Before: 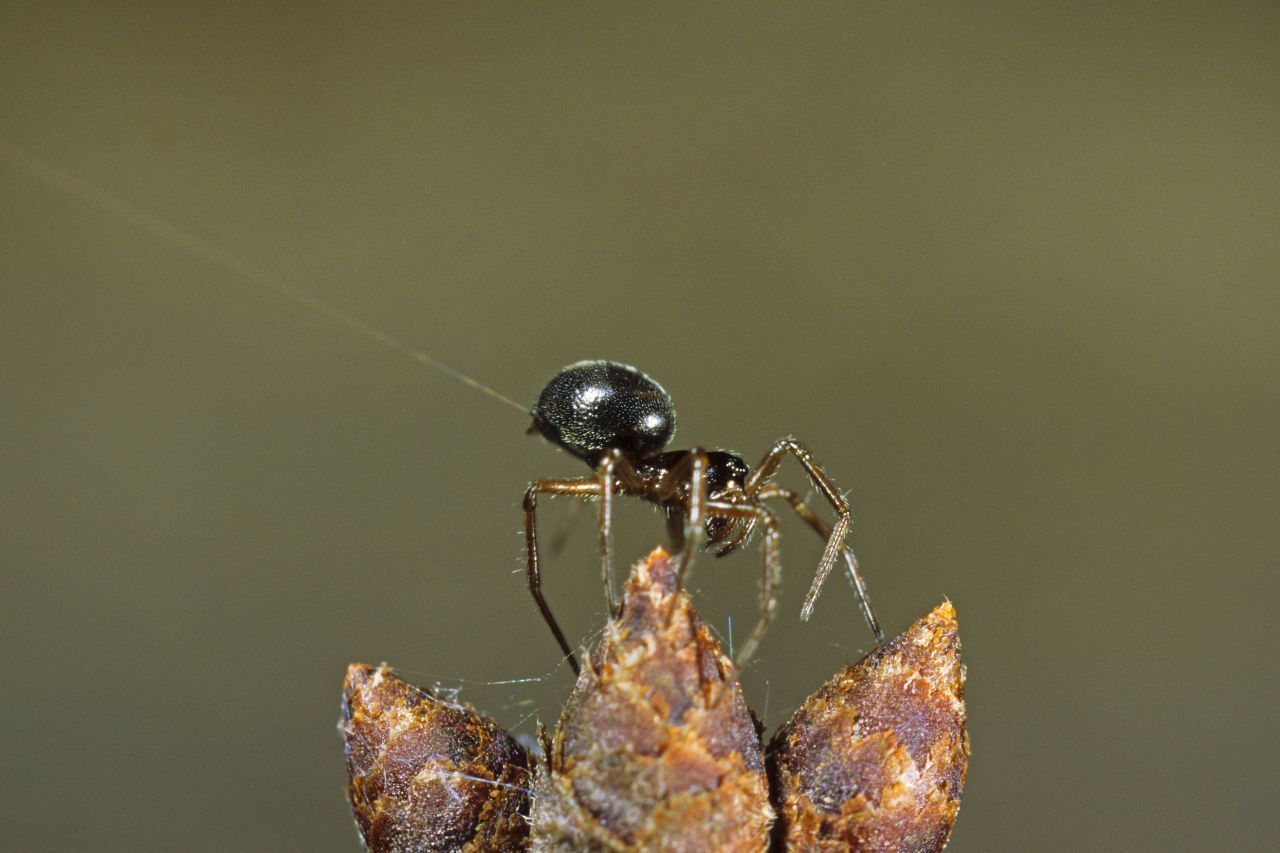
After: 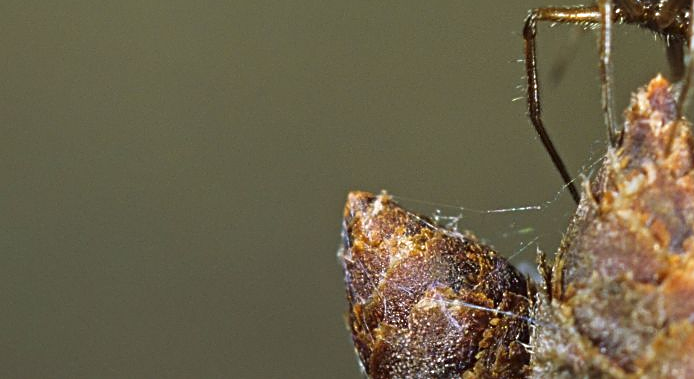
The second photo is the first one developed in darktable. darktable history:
sharpen: on, module defaults
crop and rotate: top 55.348%, right 45.739%, bottom 0.118%
